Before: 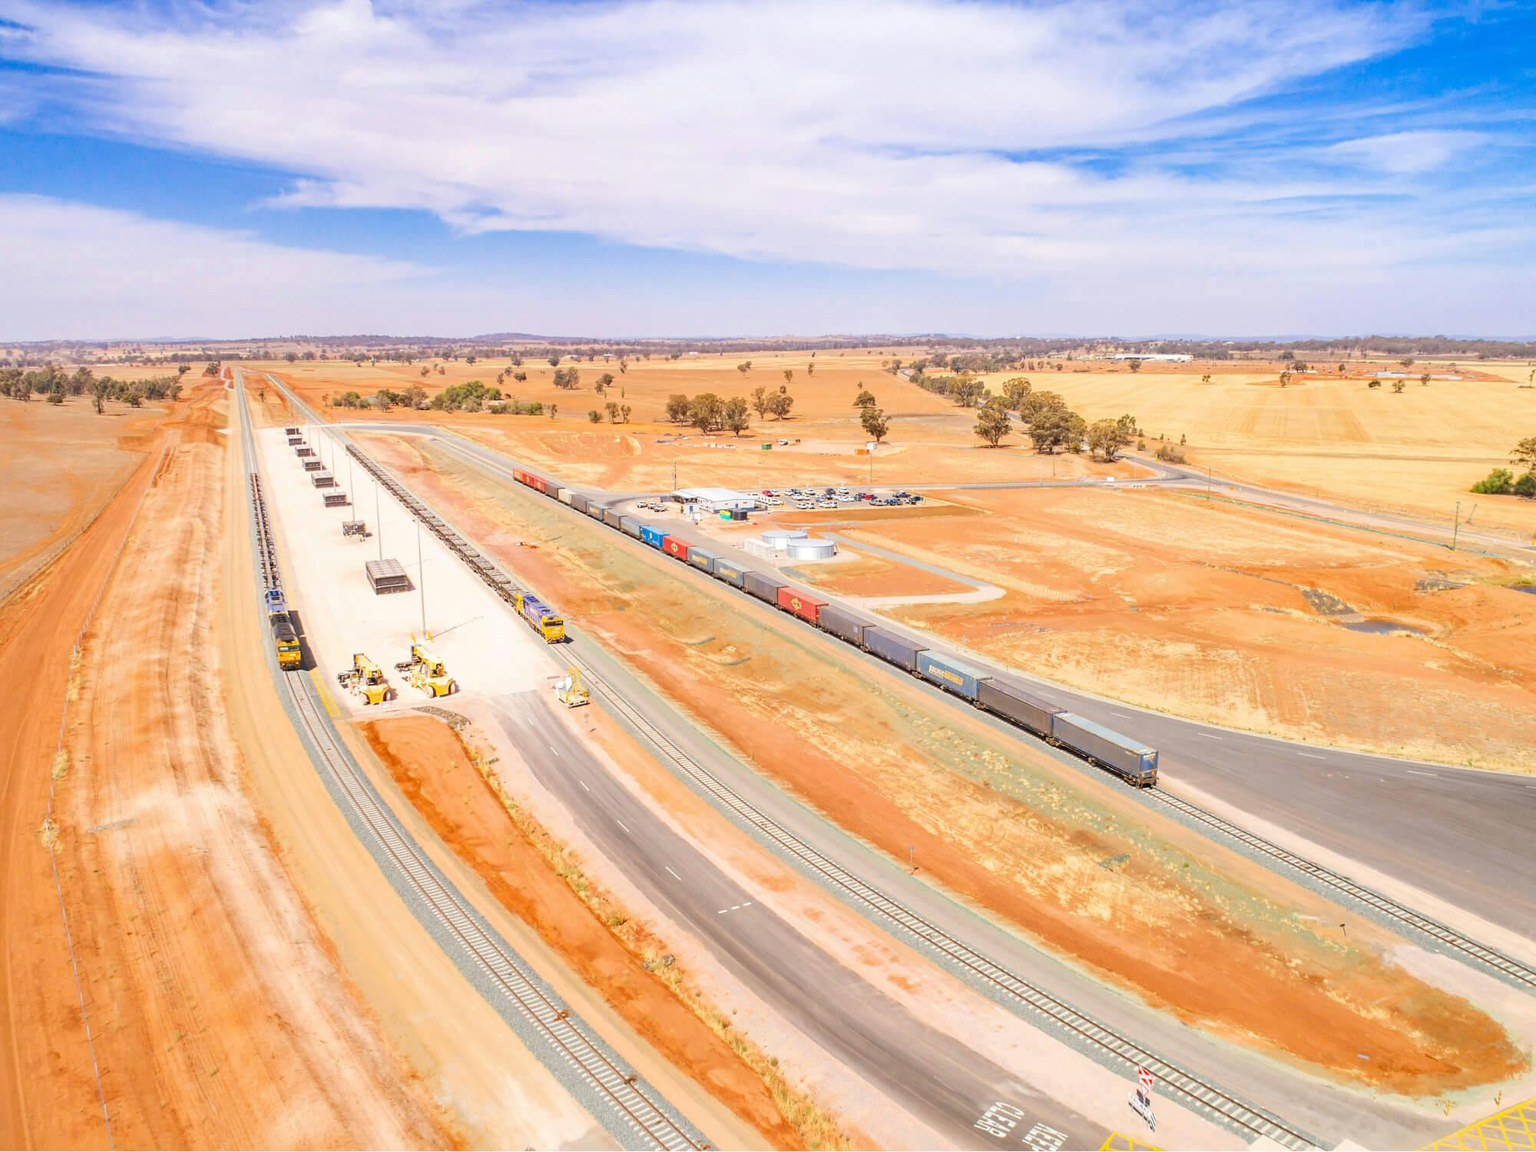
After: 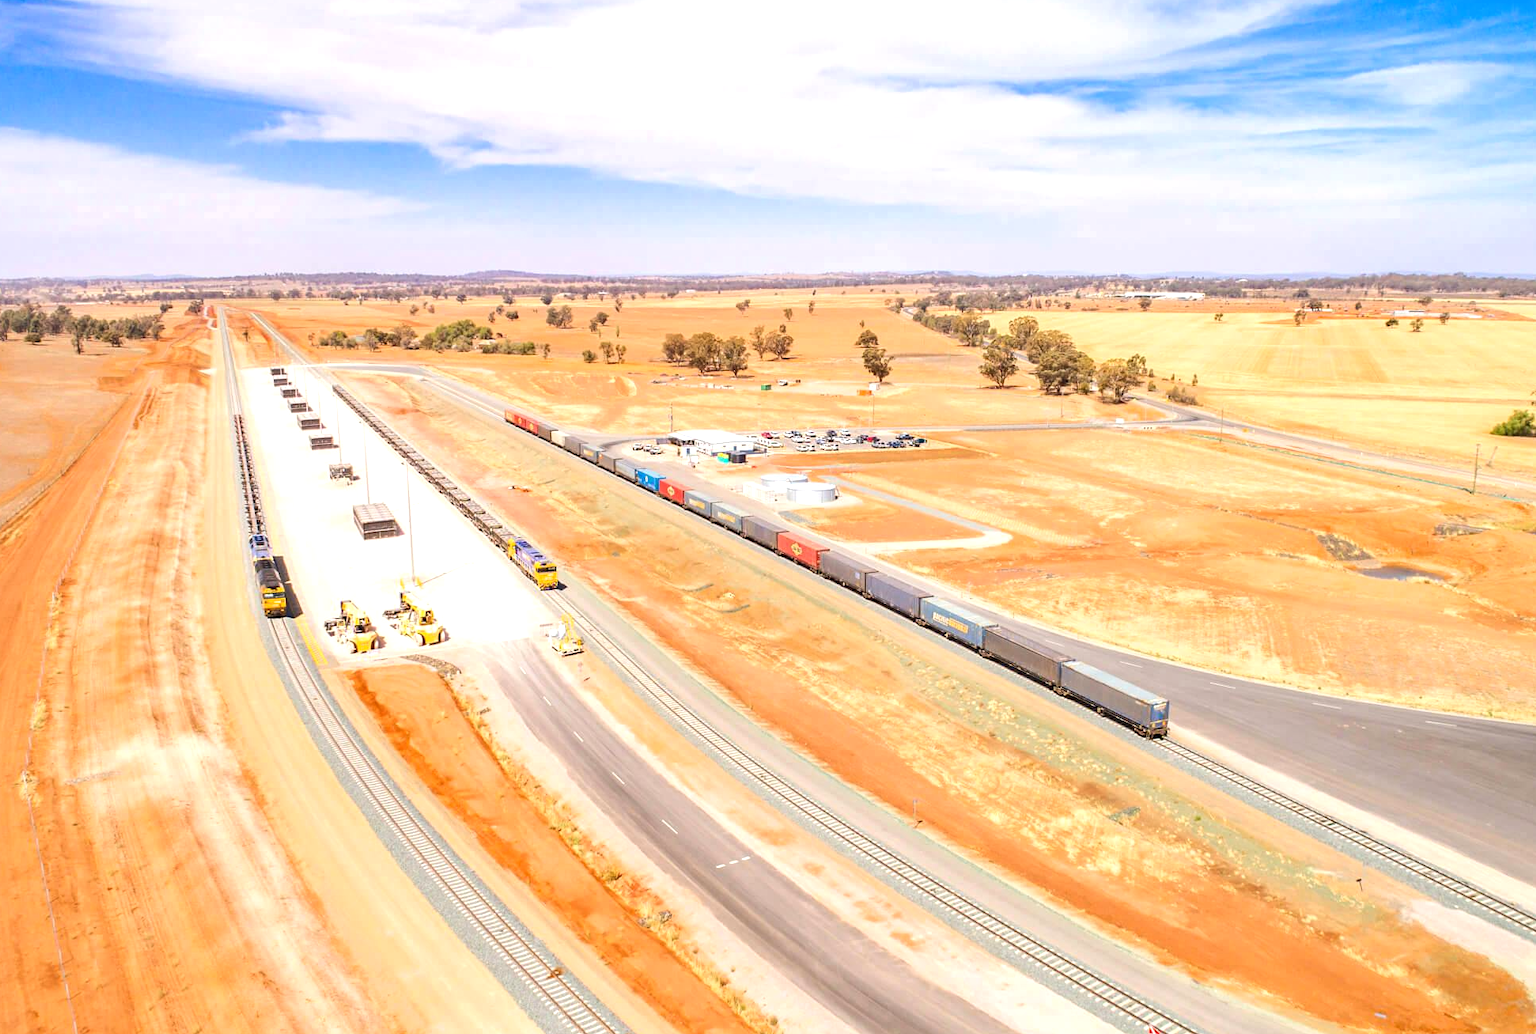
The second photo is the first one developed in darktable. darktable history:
crop: left 1.507%, top 6.147%, right 1.379%, bottom 6.637%
tone equalizer: -8 EV -0.417 EV, -7 EV -0.389 EV, -6 EV -0.333 EV, -5 EV -0.222 EV, -3 EV 0.222 EV, -2 EV 0.333 EV, -1 EV 0.389 EV, +0 EV 0.417 EV, edges refinement/feathering 500, mask exposure compensation -1.57 EV, preserve details no
